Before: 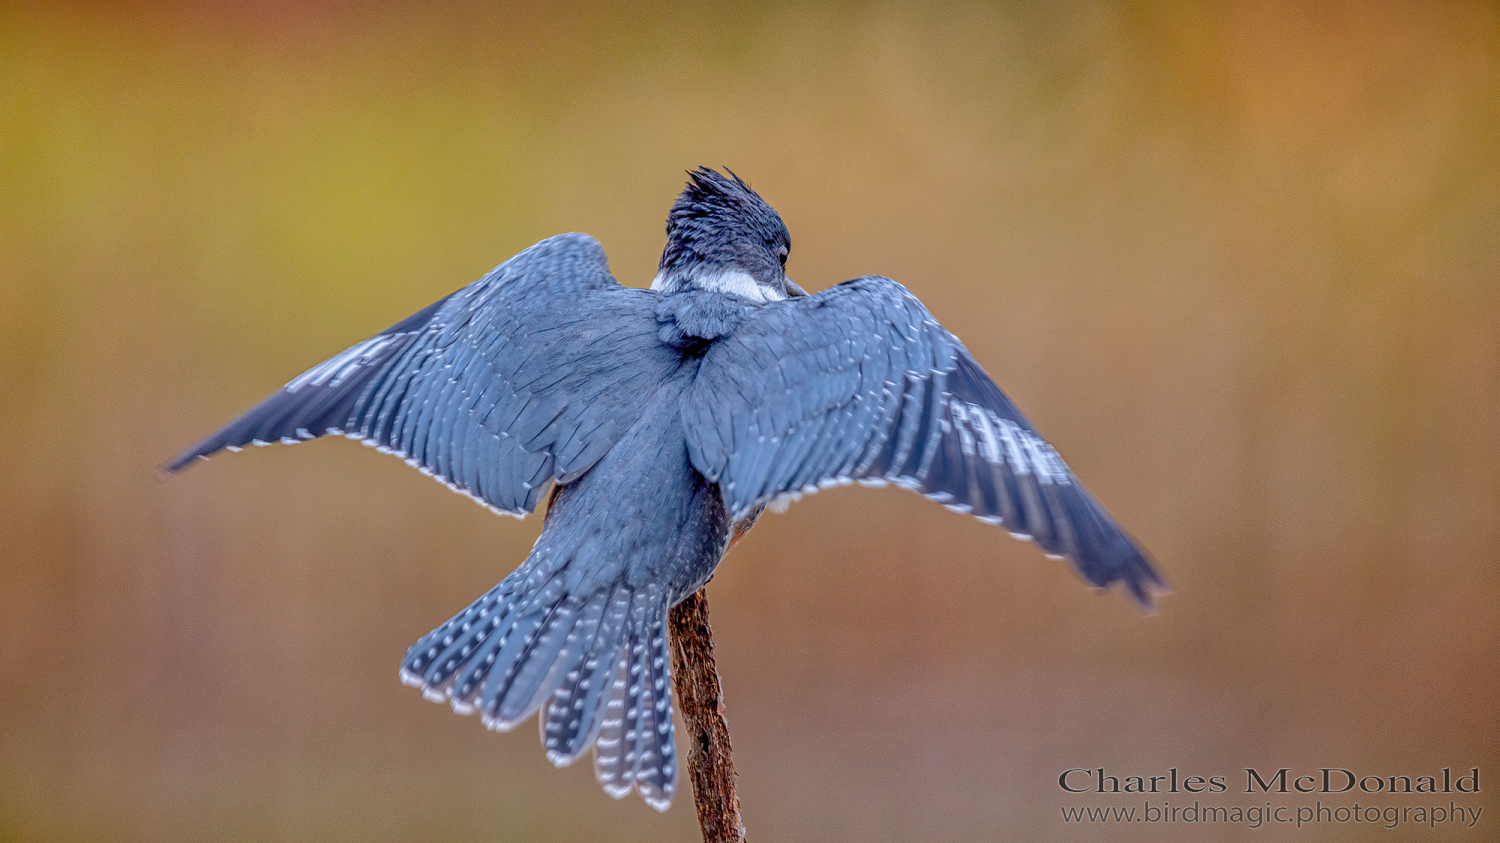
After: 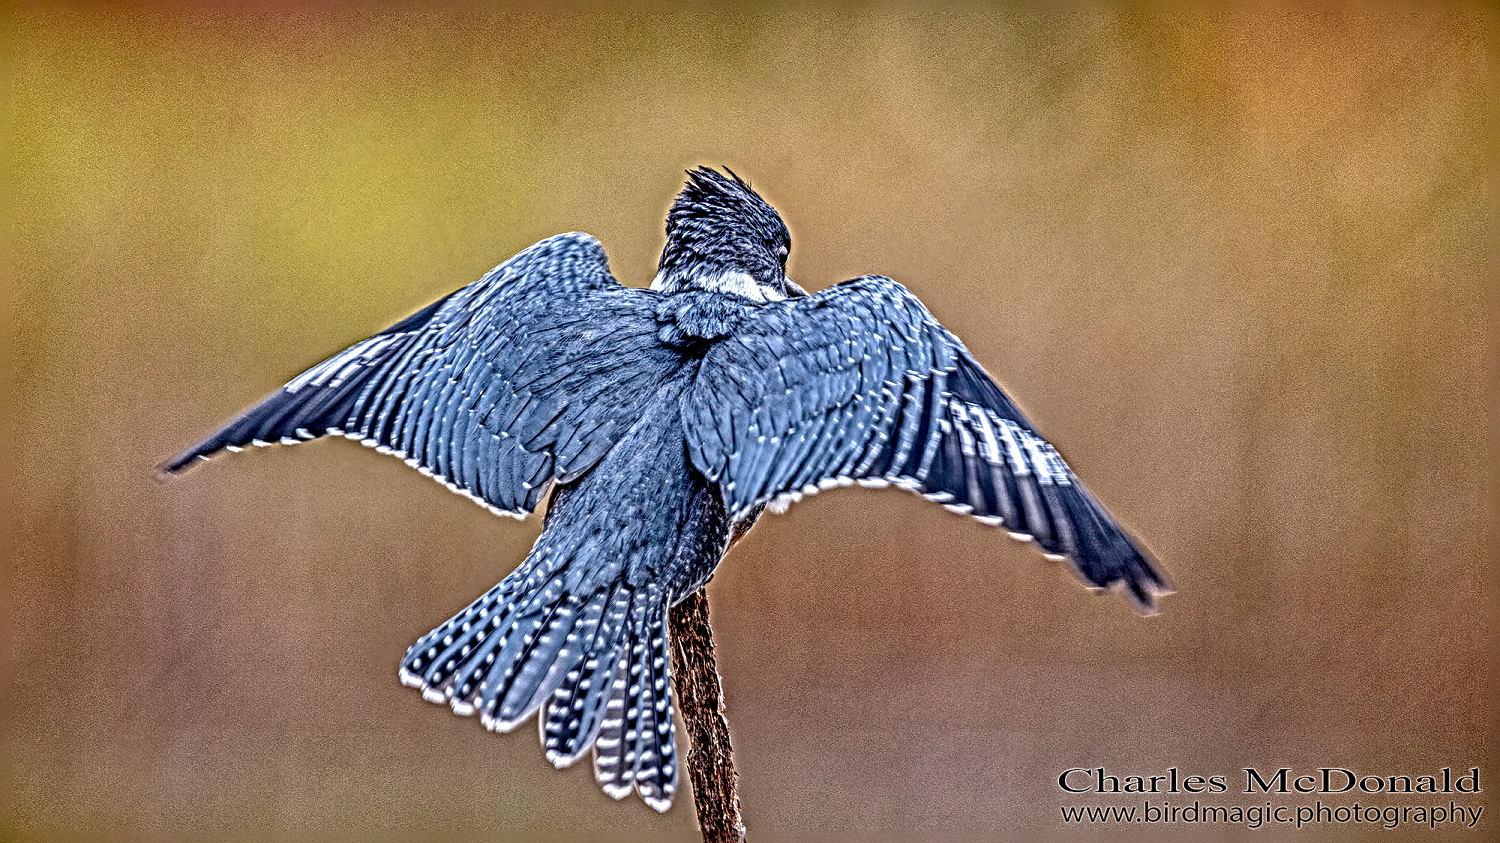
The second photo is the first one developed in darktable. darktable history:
tone equalizer: on, module defaults
sharpen: radius 6.3, amount 1.8, threshold 0
local contrast: highlights 12%, shadows 38%, detail 183%, midtone range 0.471
